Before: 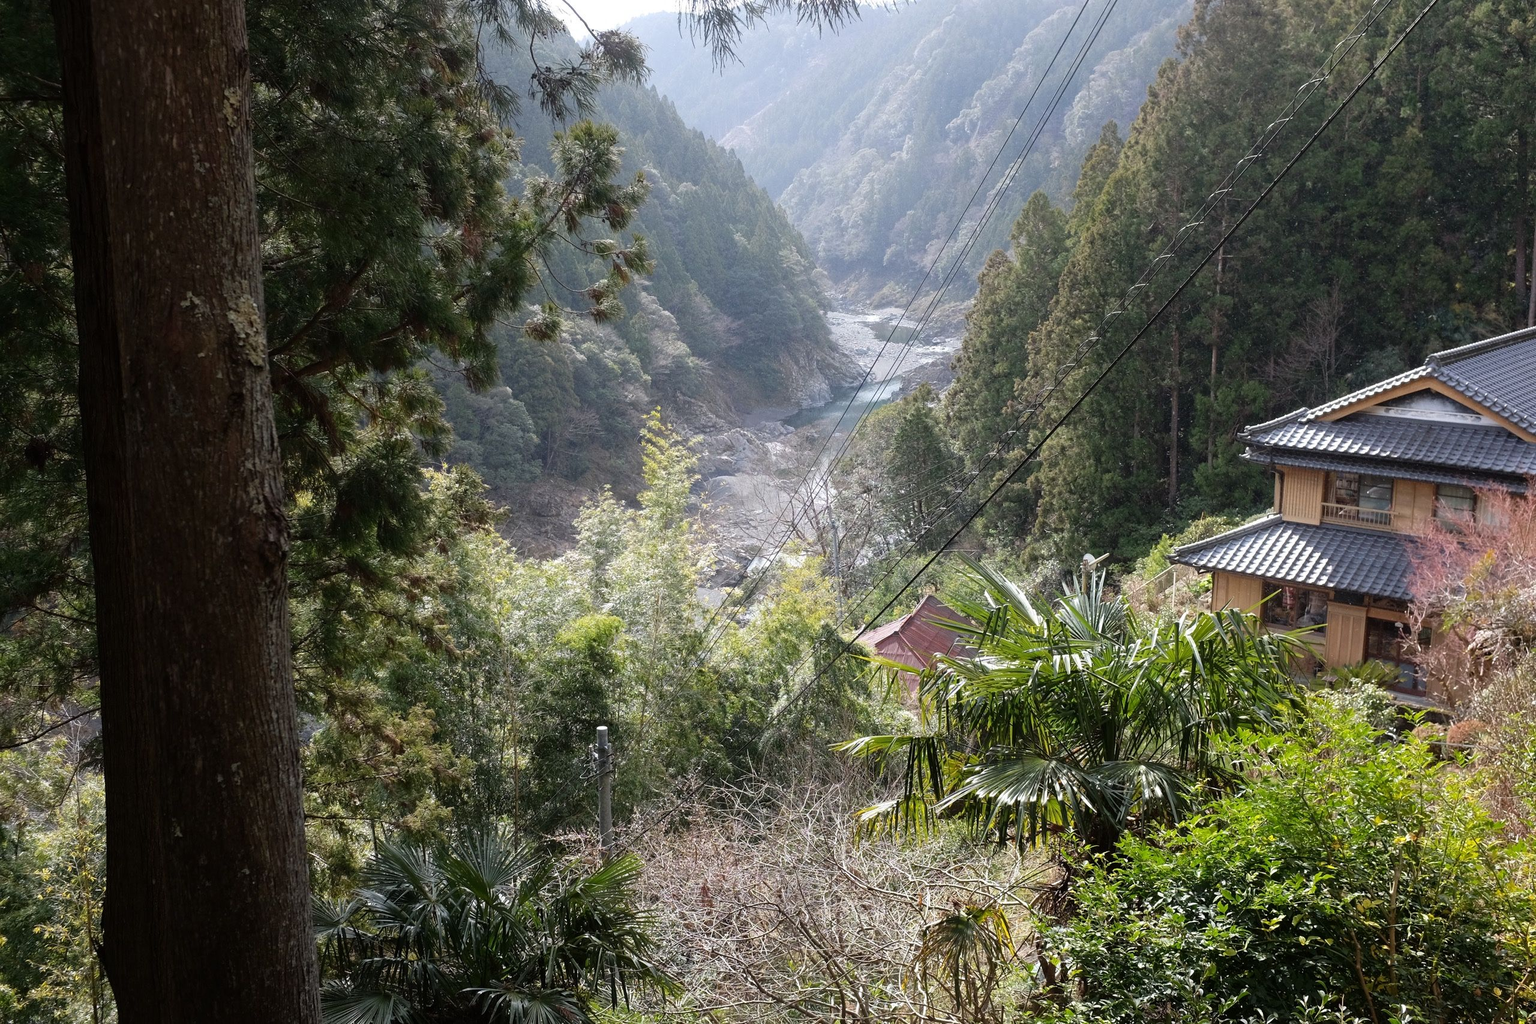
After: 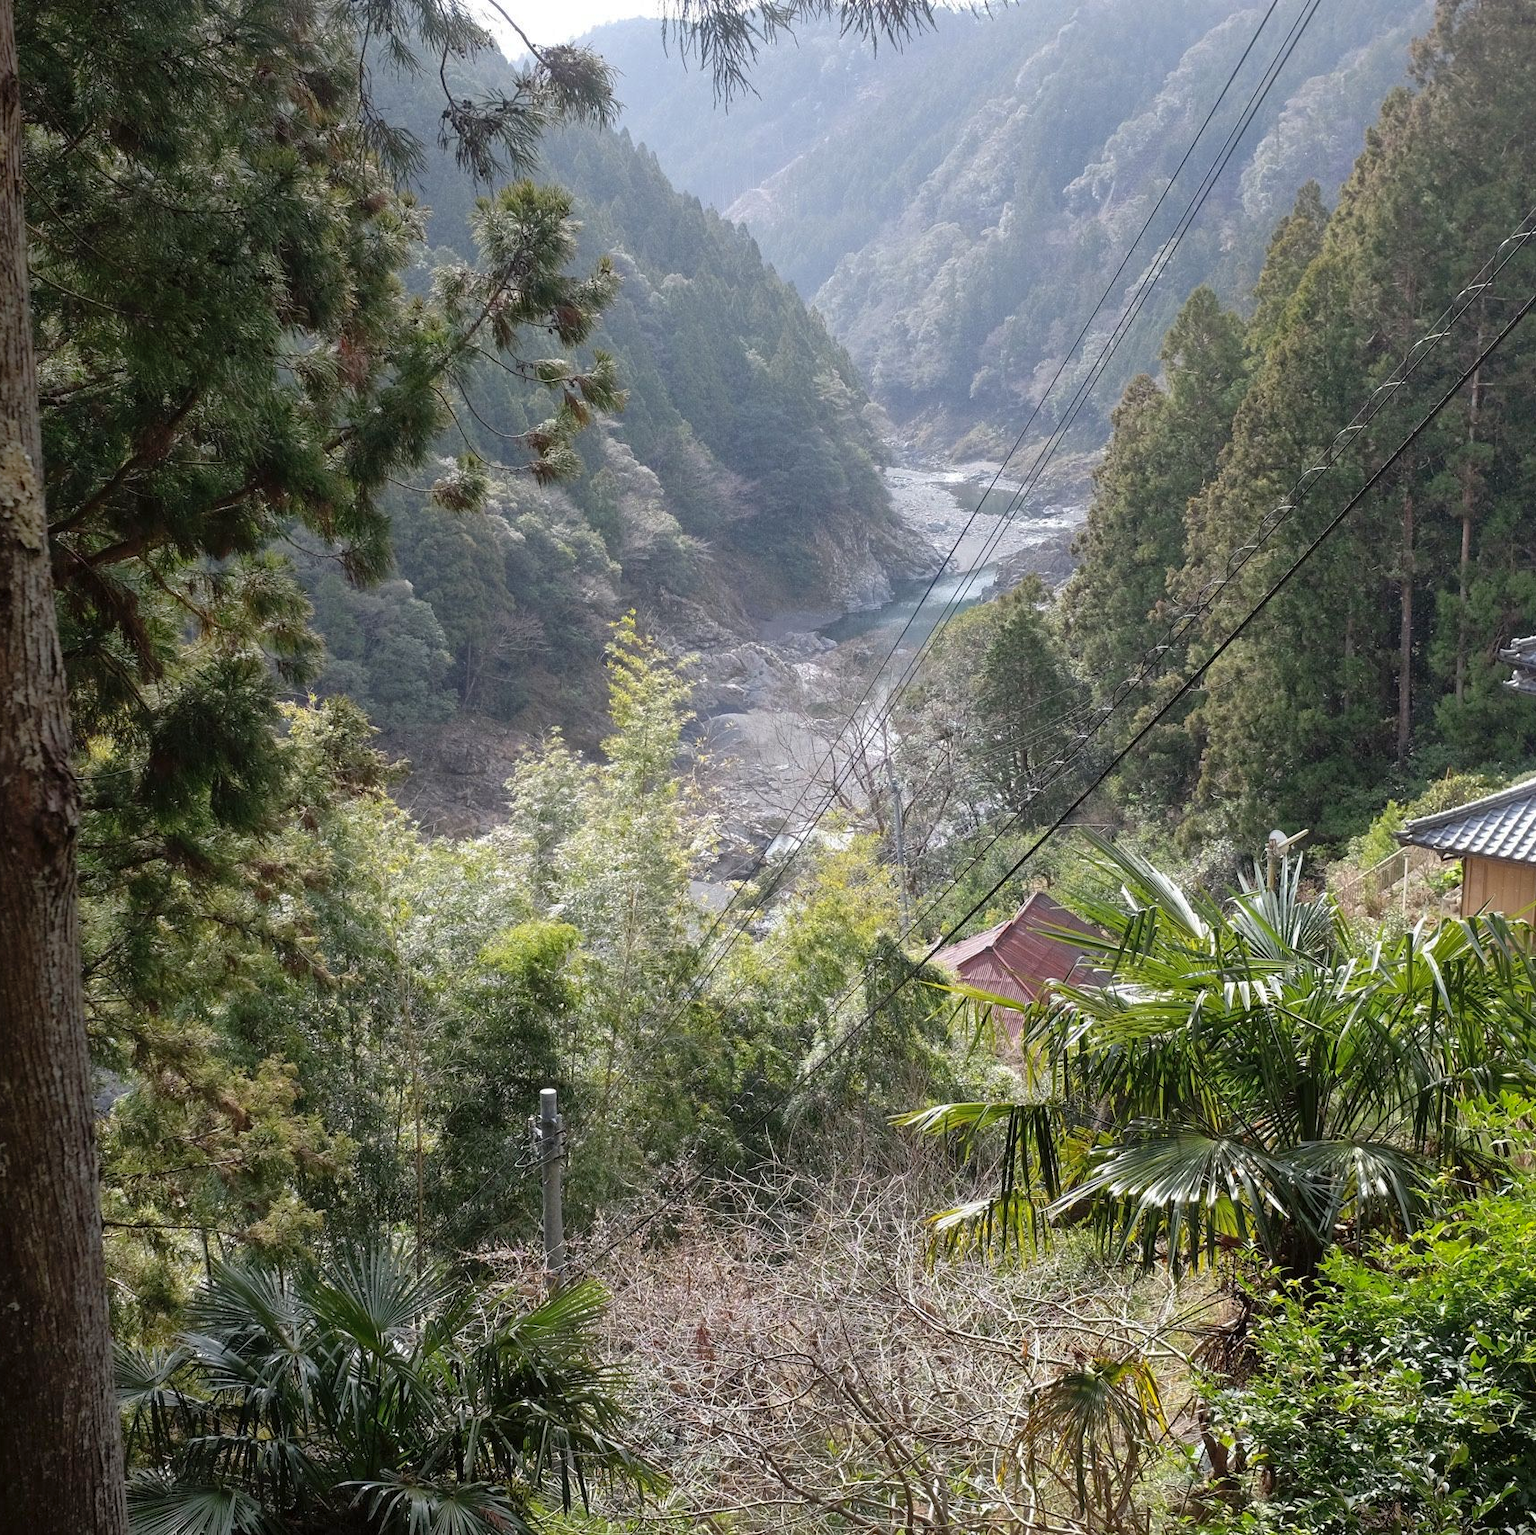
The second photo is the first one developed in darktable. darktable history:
crop and rotate: left 15.409%, right 17.846%
shadows and highlights: on, module defaults
